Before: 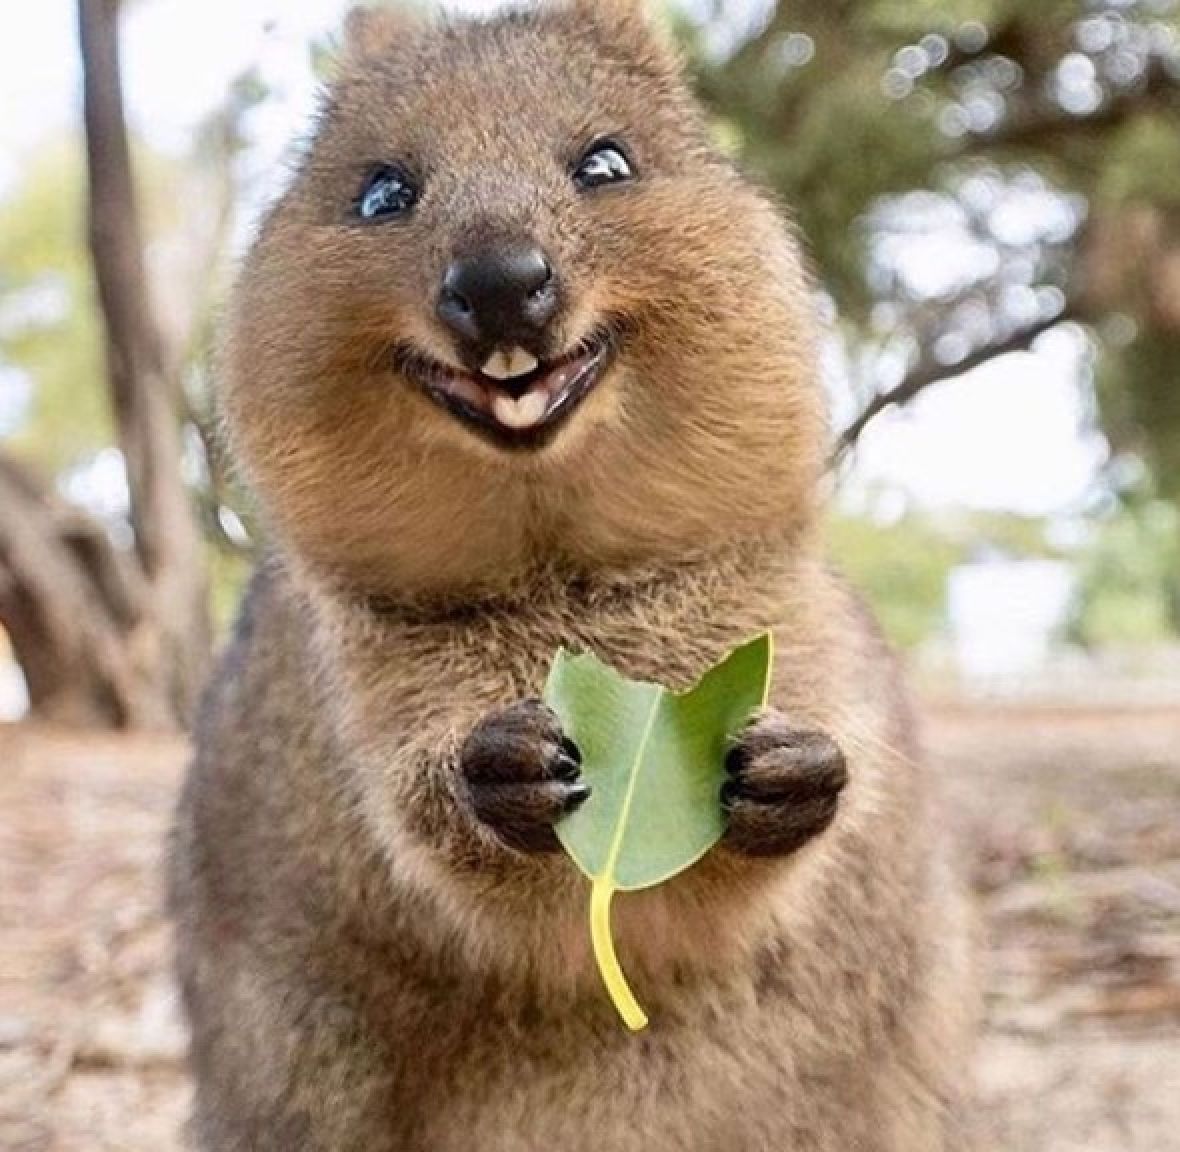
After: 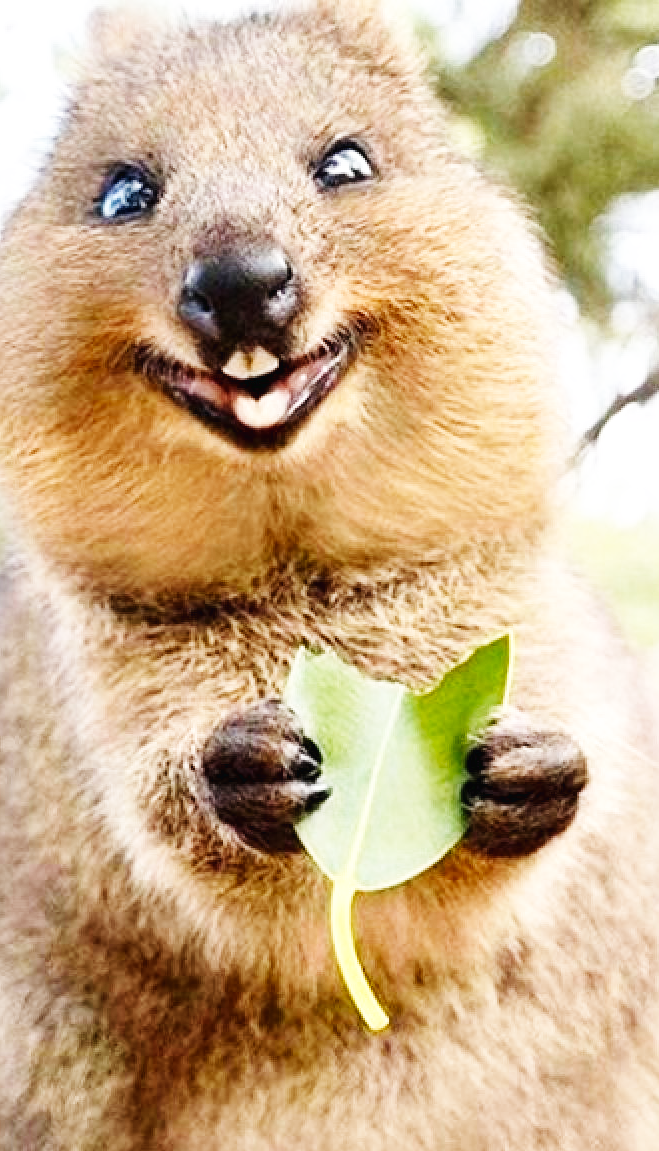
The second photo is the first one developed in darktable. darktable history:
base curve: curves: ch0 [(0, 0.003) (0.001, 0.002) (0.006, 0.004) (0.02, 0.022) (0.048, 0.086) (0.094, 0.234) (0.162, 0.431) (0.258, 0.629) (0.385, 0.8) (0.548, 0.918) (0.751, 0.988) (1, 1)], preserve colors none
crop: left 22.004%, right 22.116%, bottom 0.004%
